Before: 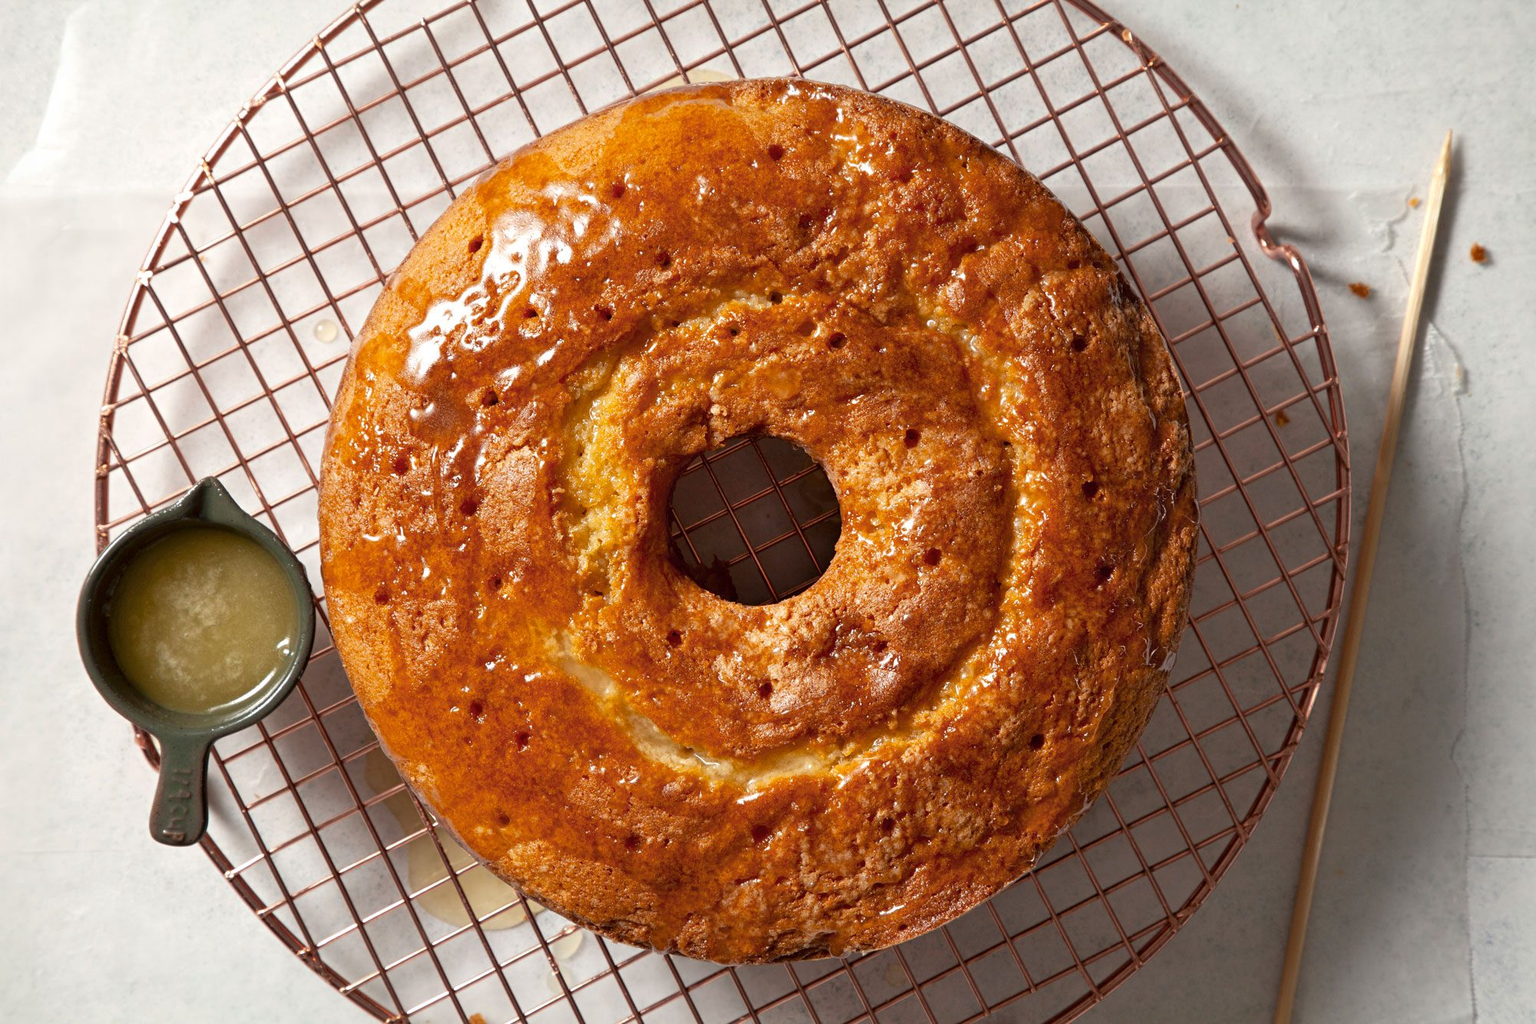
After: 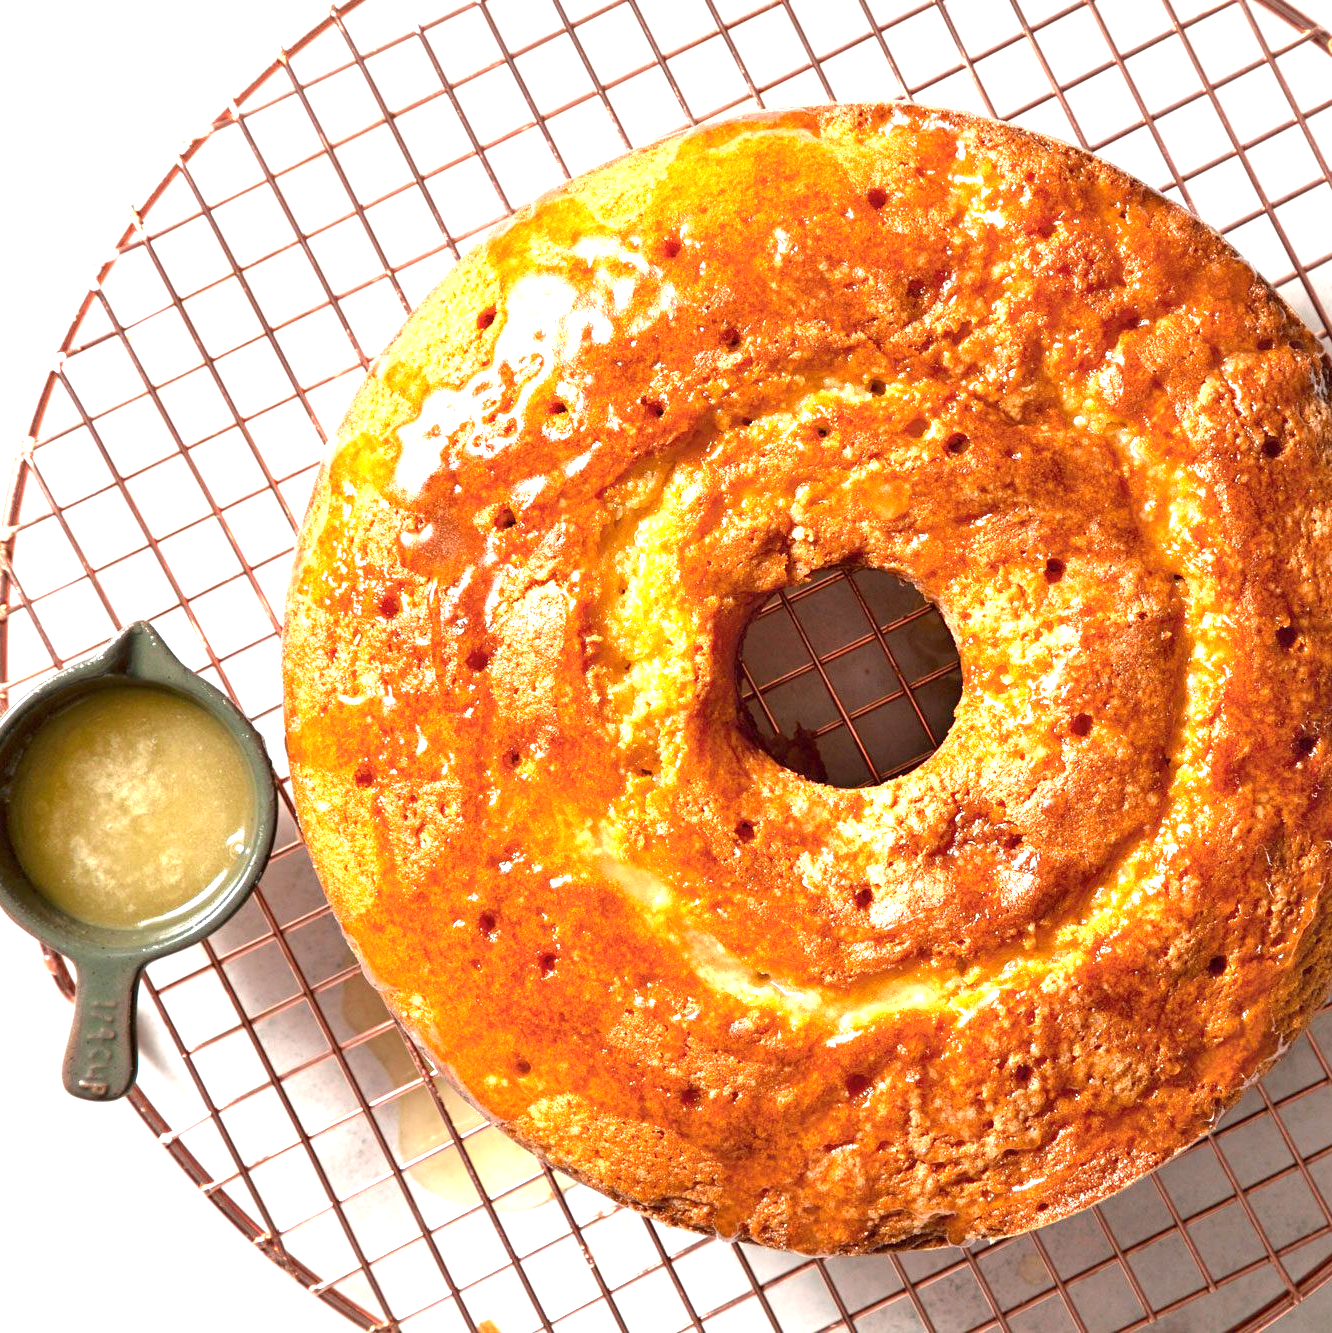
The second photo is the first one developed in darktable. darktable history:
crop and rotate: left 6.661%, right 26.717%
exposure: exposure 1.505 EV, compensate exposure bias true, compensate highlight preservation false
